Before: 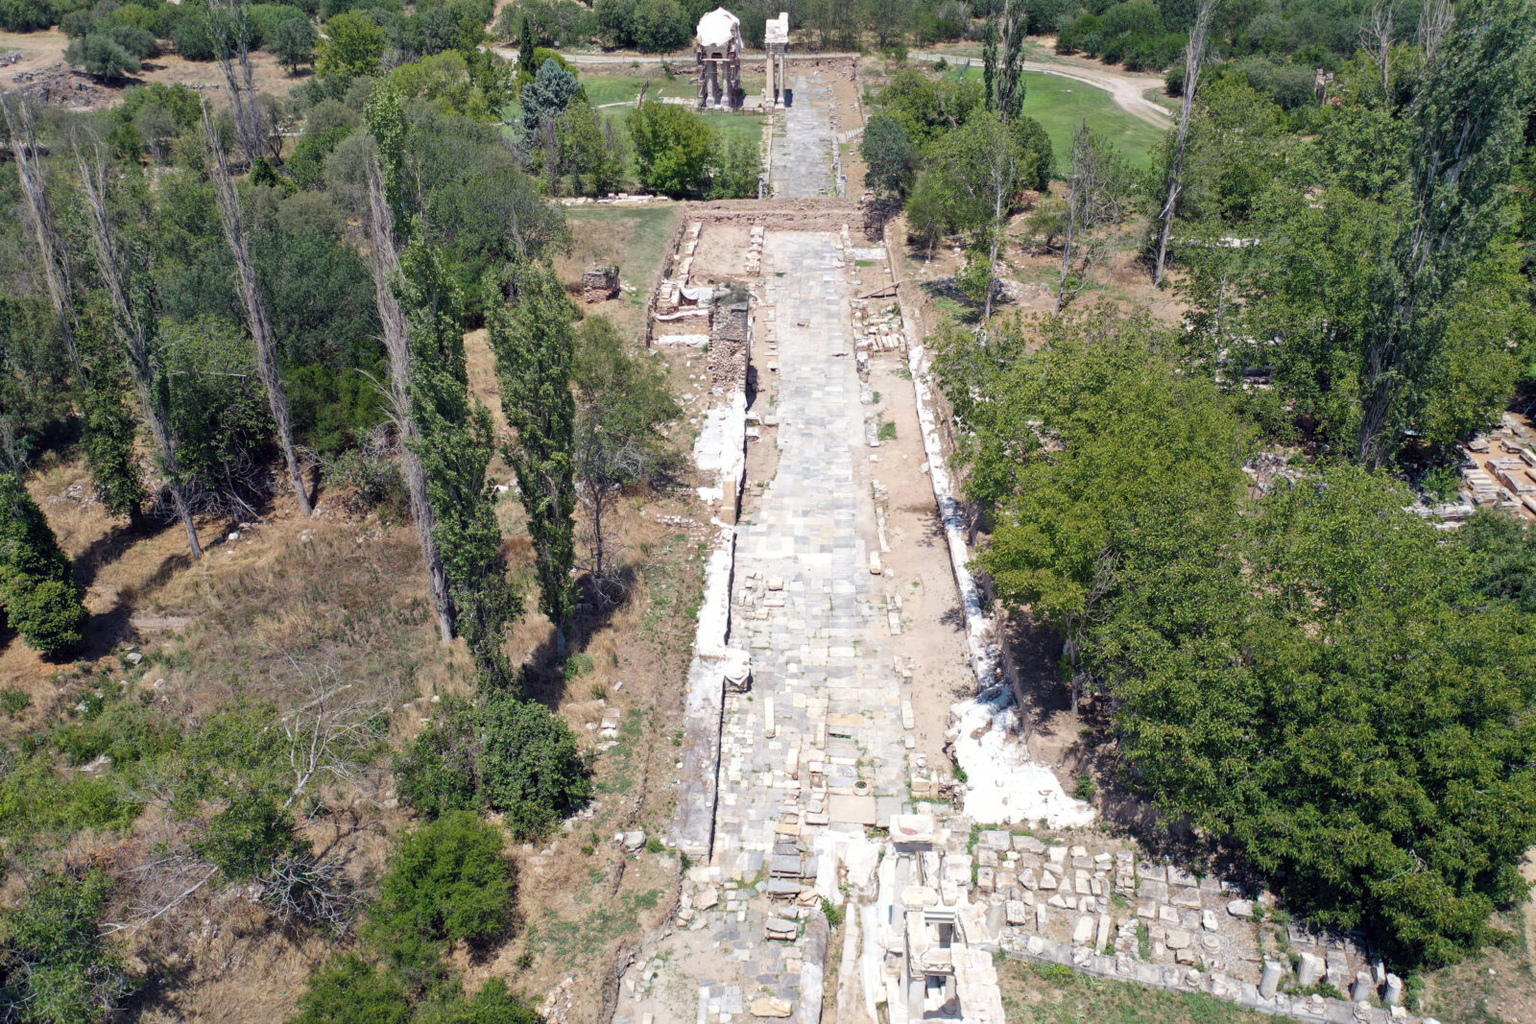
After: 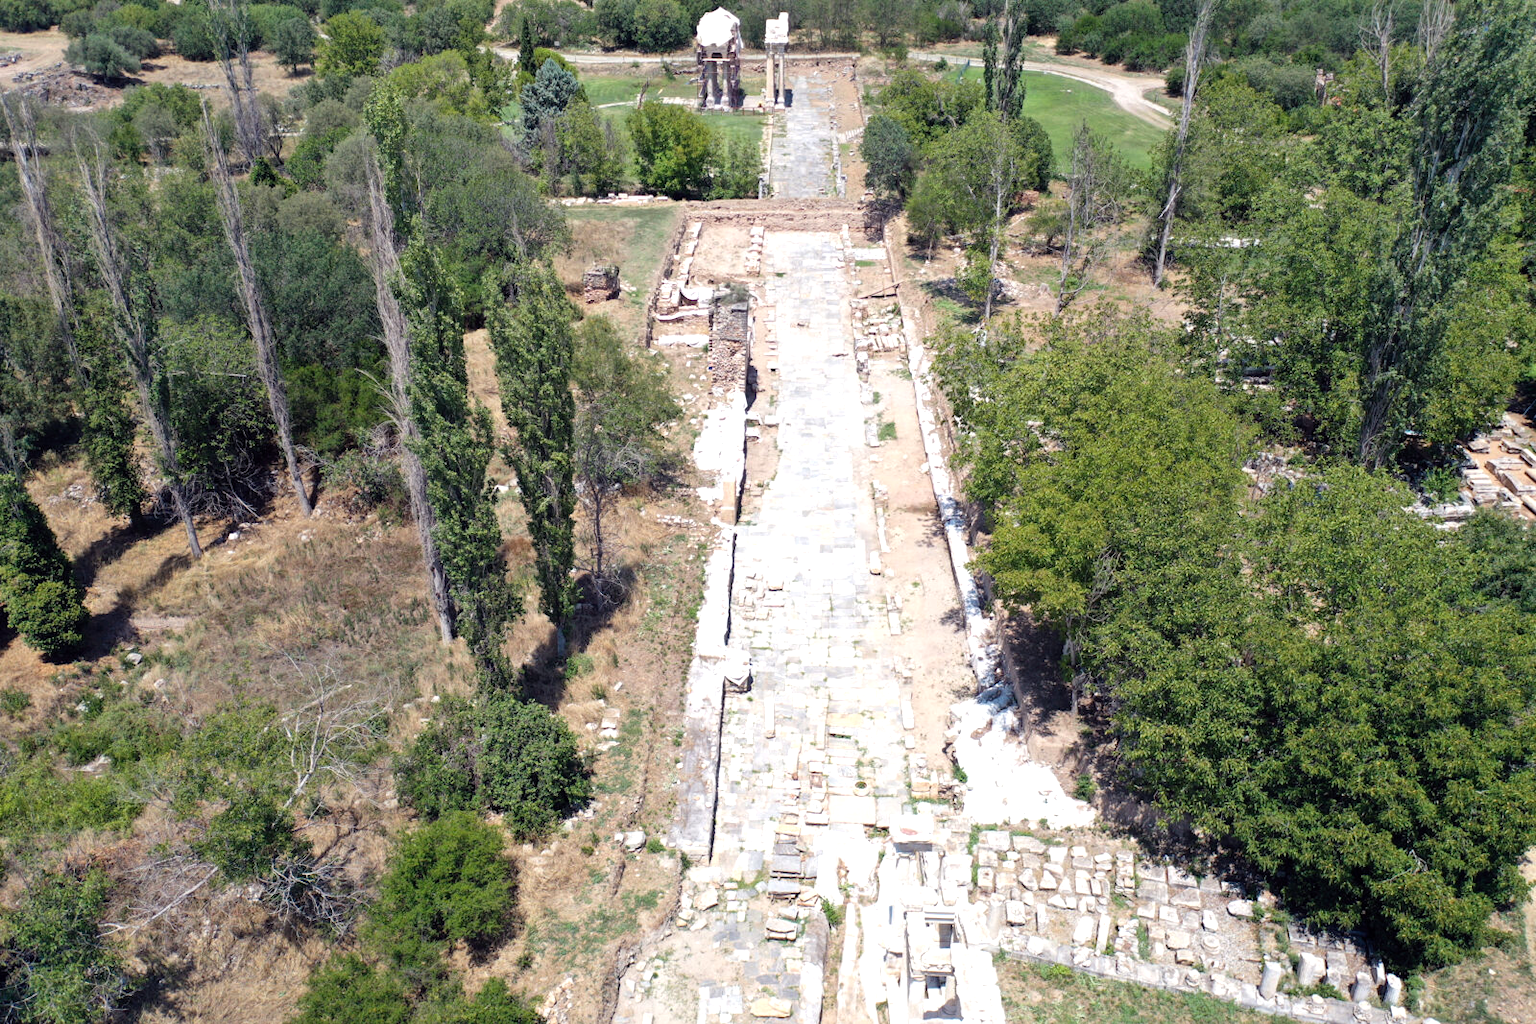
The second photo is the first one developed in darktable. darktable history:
tone equalizer: -8 EV -0.436 EV, -7 EV -0.412 EV, -6 EV -0.307 EV, -5 EV -0.253 EV, -3 EV 0.238 EV, -2 EV 0.341 EV, -1 EV 0.396 EV, +0 EV 0.404 EV
